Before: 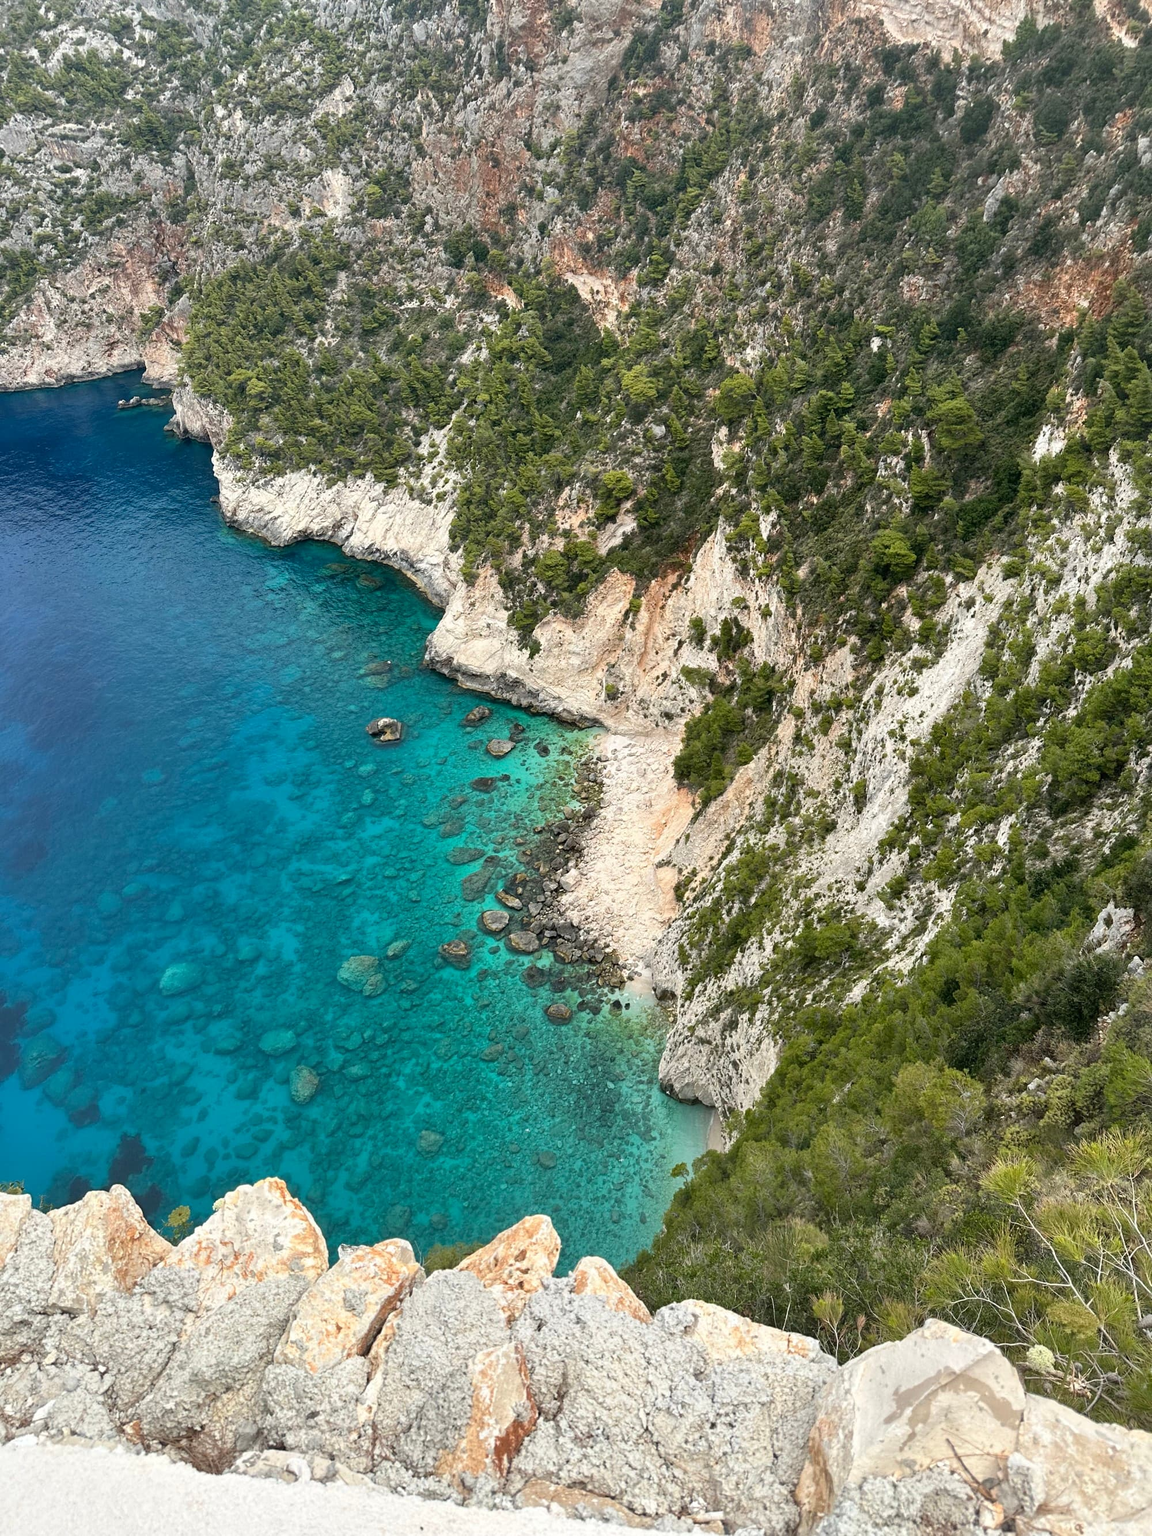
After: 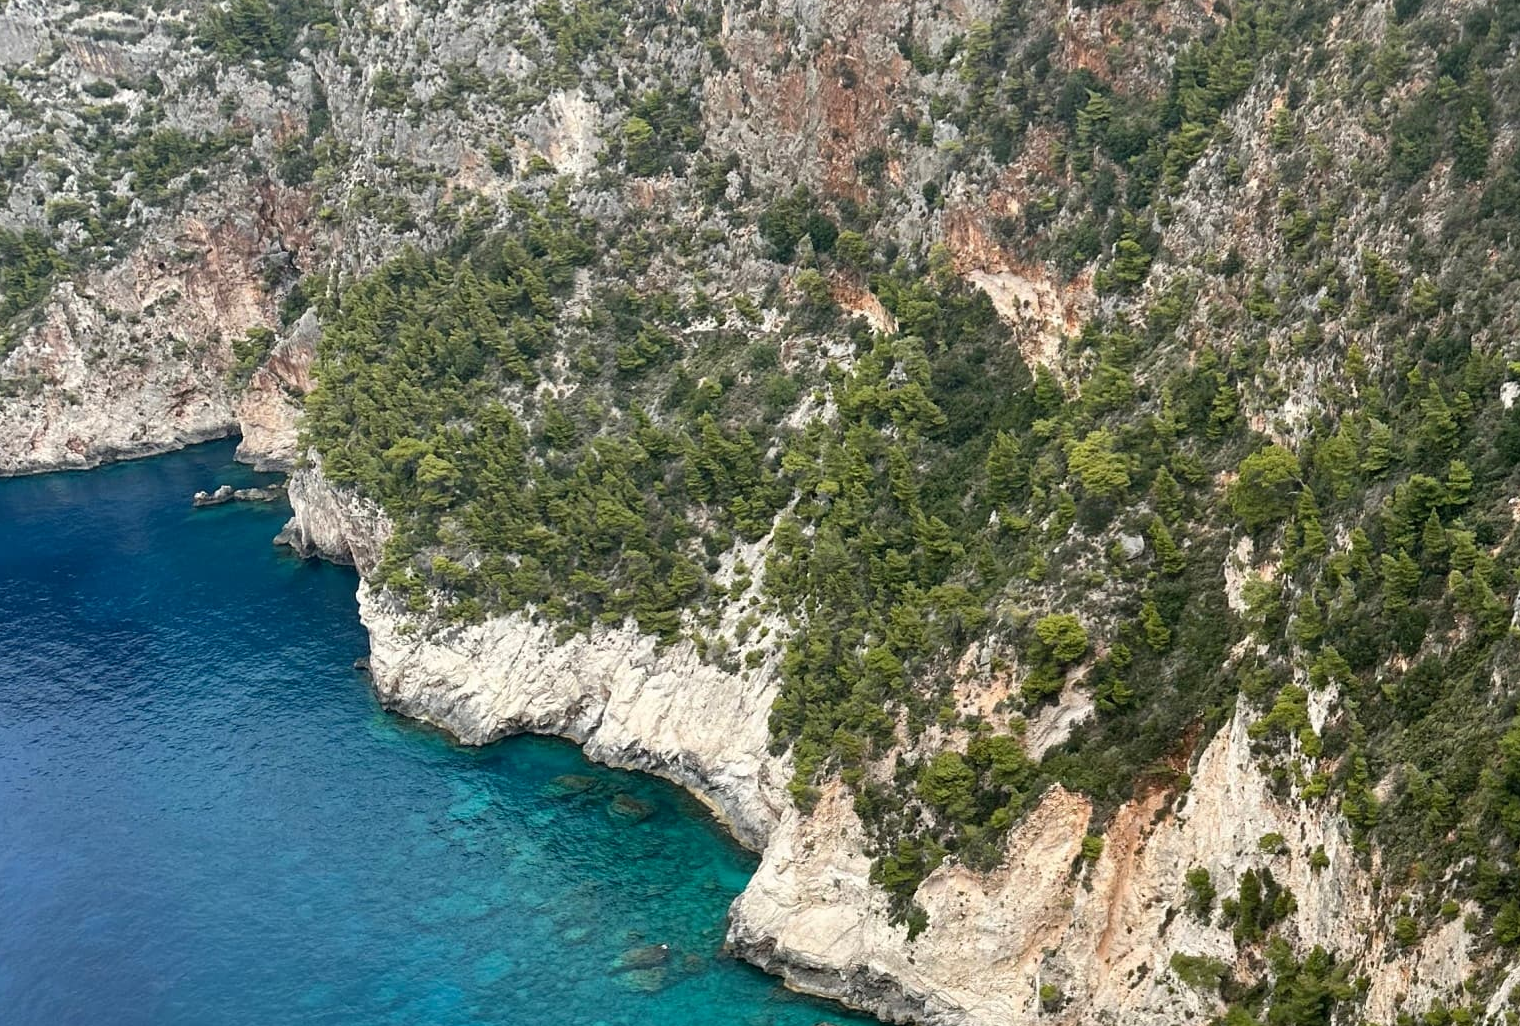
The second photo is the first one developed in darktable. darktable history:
crop: left 0.577%, top 7.628%, right 23.403%, bottom 53.875%
